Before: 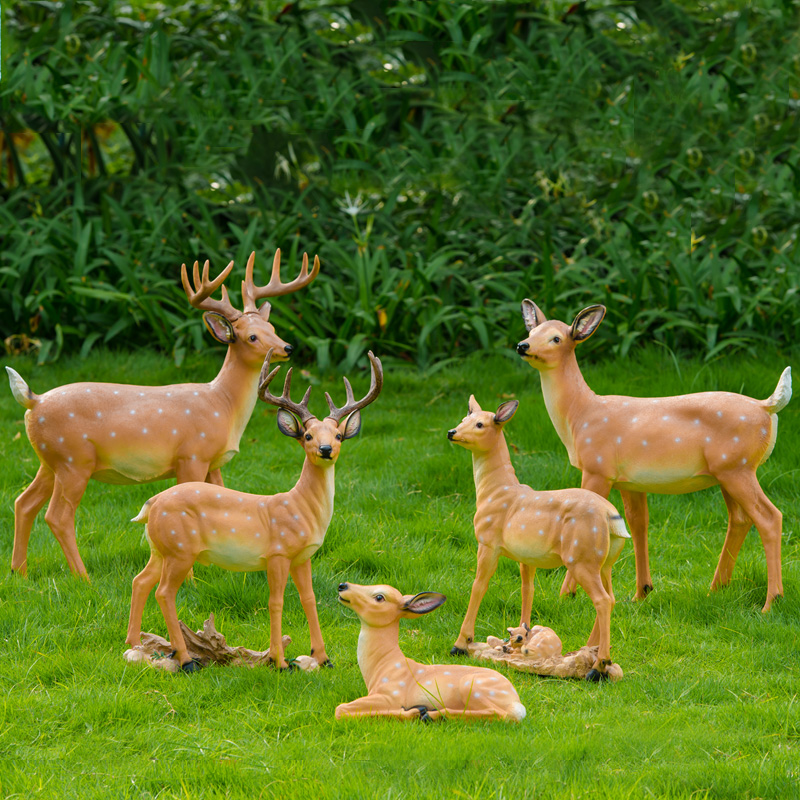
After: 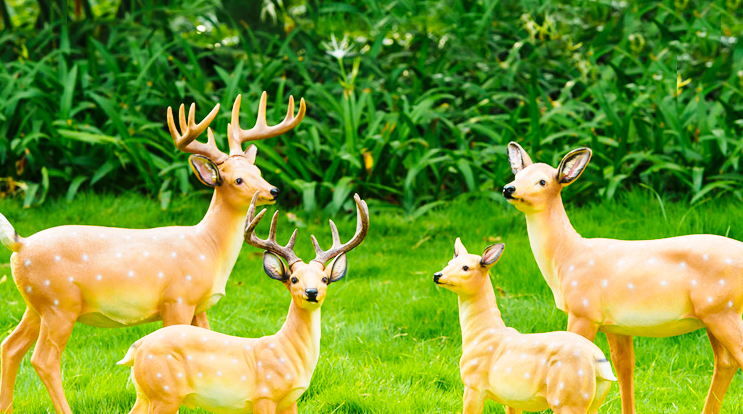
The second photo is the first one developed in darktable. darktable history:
base curve: curves: ch0 [(0, 0) (0.018, 0.026) (0.143, 0.37) (0.33, 0.731) (0.458, 0.853) (0.735, 0.965) (0.905, 0.986) (1, 1)], exposure shift 0.01, preserve colors none
crop: left 1.798%, top 19.729%, right 5.308%, bottom 28.249%
